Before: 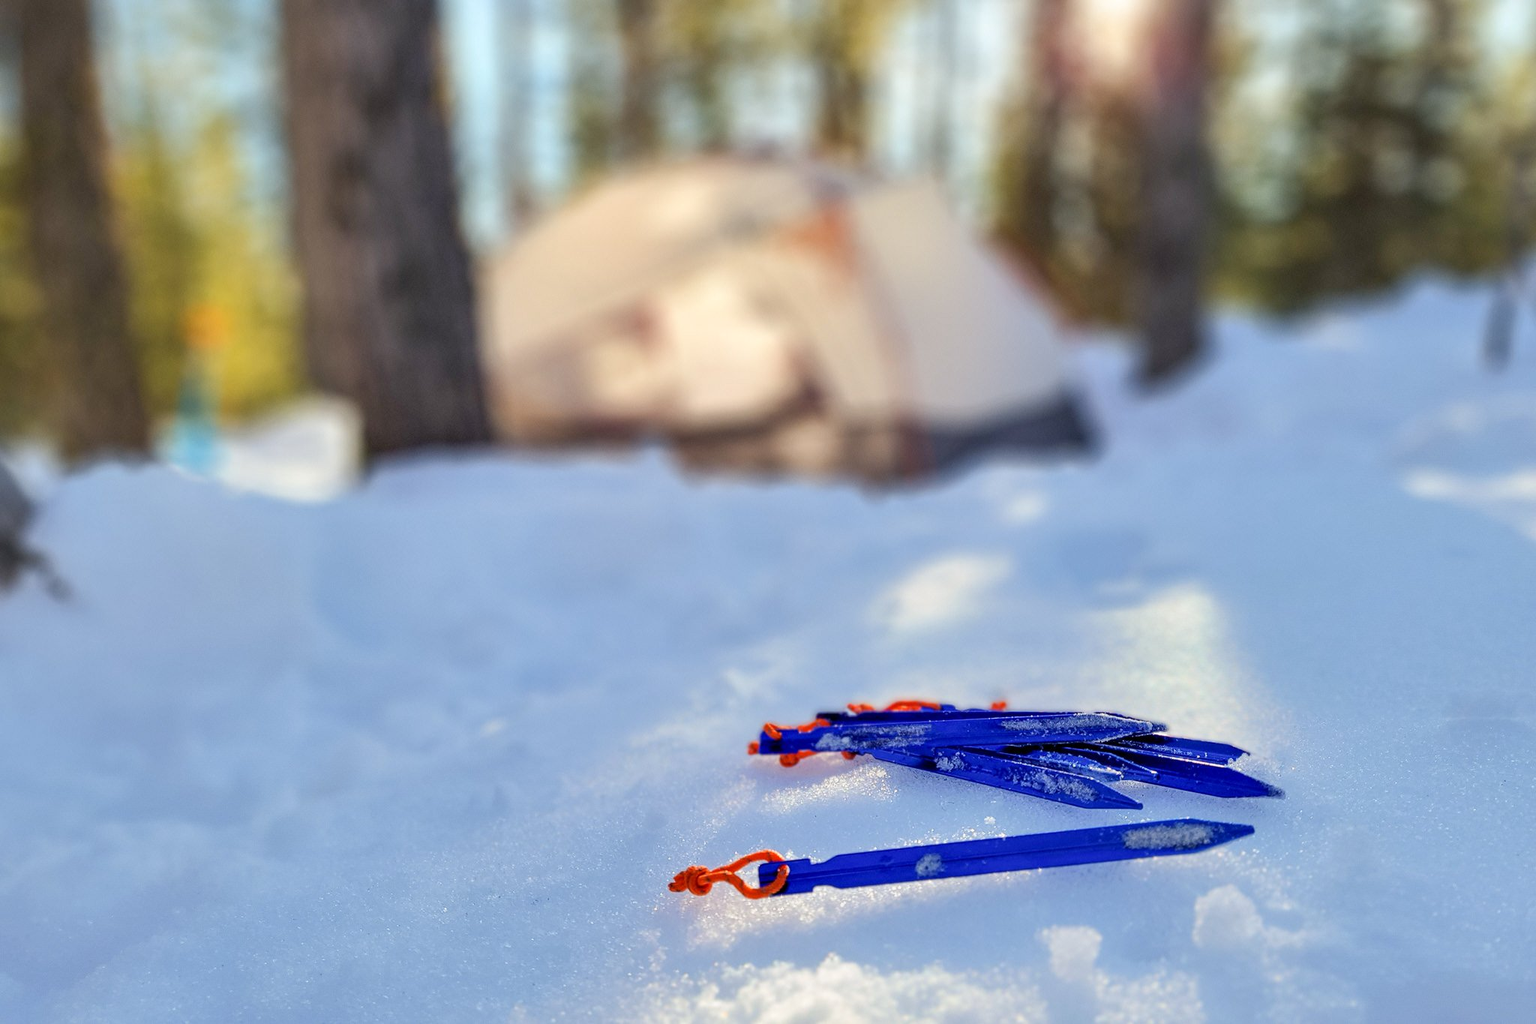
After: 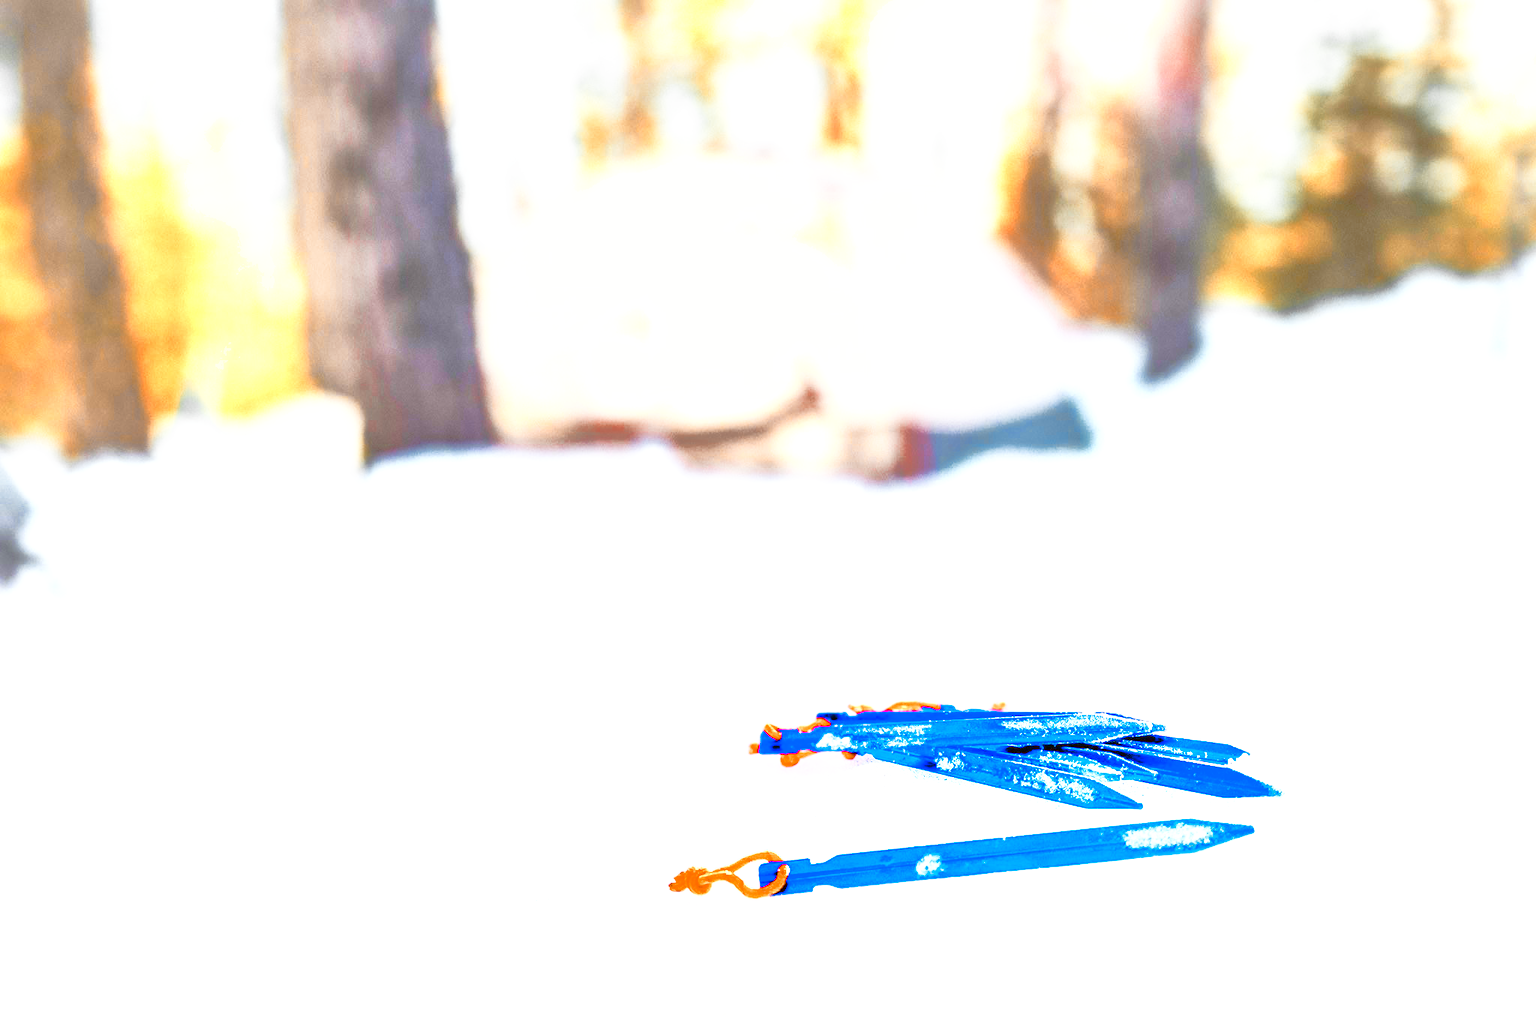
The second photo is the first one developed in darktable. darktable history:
base curve: curves: ch0 [(0, 0) (0.012, 0.01) (0.073, 0.168) (0.31, 0.711) (0.645, 0.957) (1, 1)], preserve colors none
shadows and highlights: on, module defaults
exposure: black level correction 0, exposure 1.388 EV, compensate exposure bias true, compensate highlight preservation false
color zones: curves: ch0 [(0.009, 0.528) (0.136, 0.6) (0.255, 0.586) (0.39, 0.528) (0.522, 0.584) (0.686, 0.736) (0.849, 0.561)]; ch1 [(0.045, 0.781) (0.14, 0.416) (0.257, 0.695) (0.442, 0.032) (0.738, 0.338) (0.818, 0.632) (0.891, 0.741) (1, 0.704)]; ch2 [(0, 0.667) (0.141, 0.52) (0.26, 0.37) (0.474, 0.432) (0.743, 0.286)]
